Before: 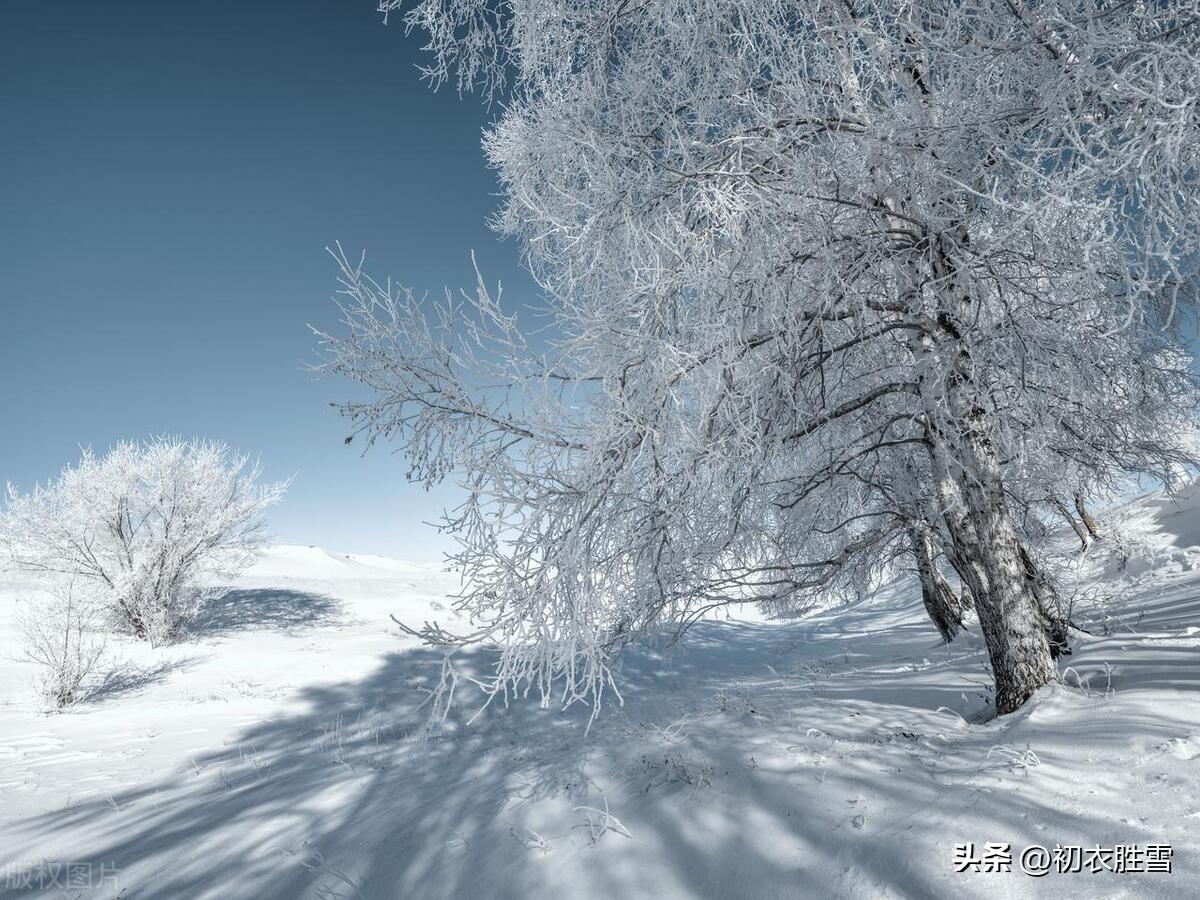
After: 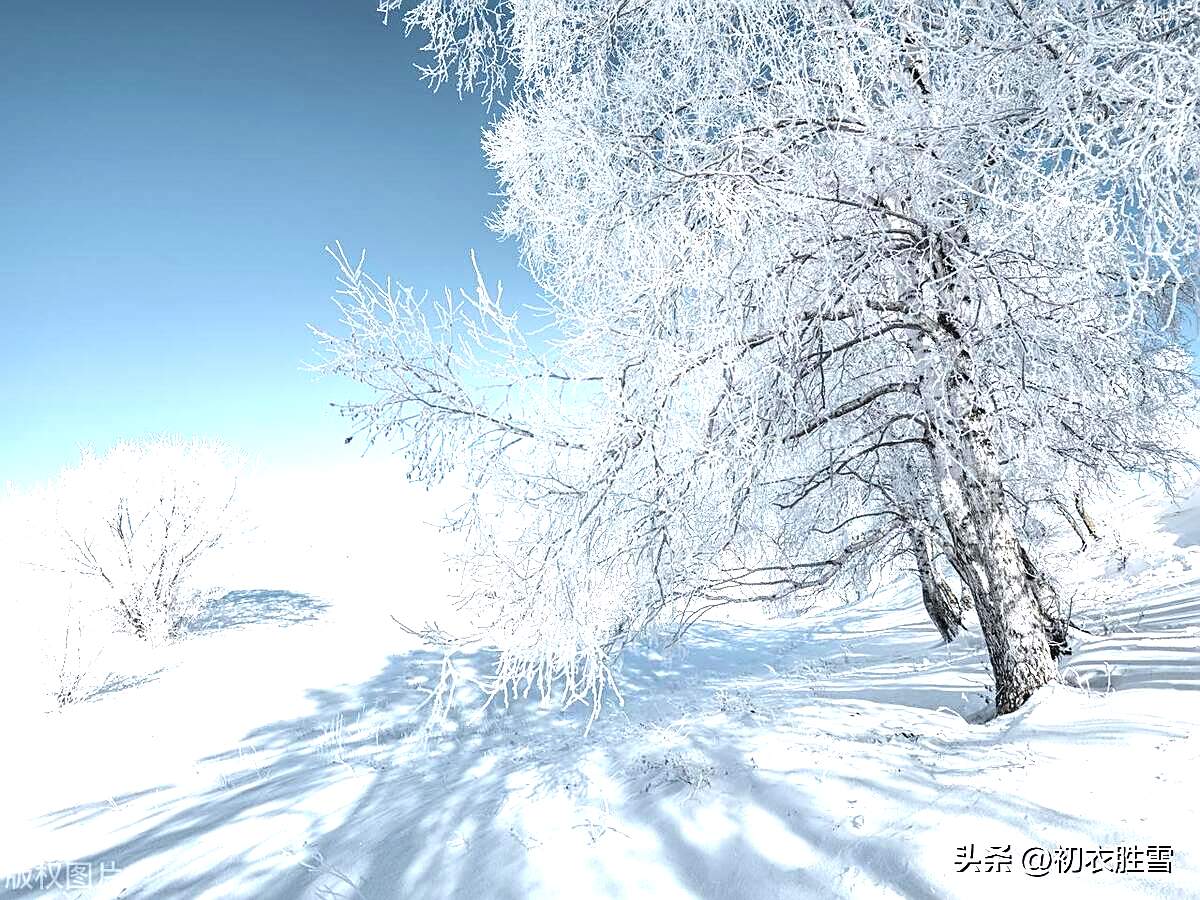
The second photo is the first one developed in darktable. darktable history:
sharpen: on, module defaults
exposure: black level correction 0, exposure 1.478 EV, compensate highlight preservation false
